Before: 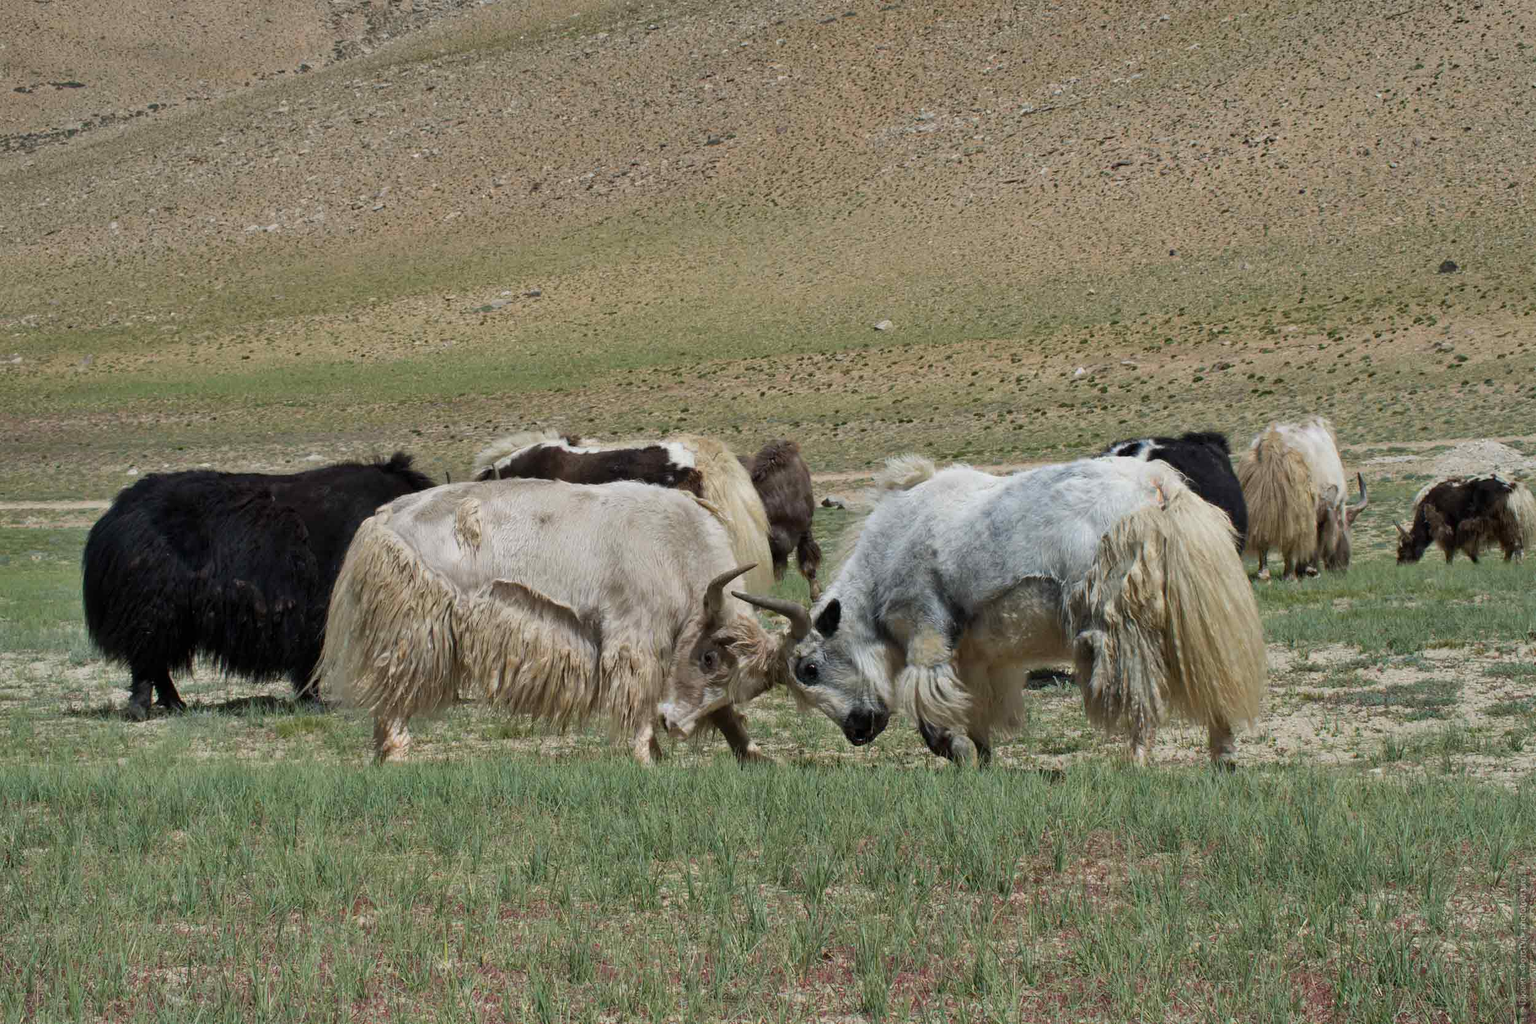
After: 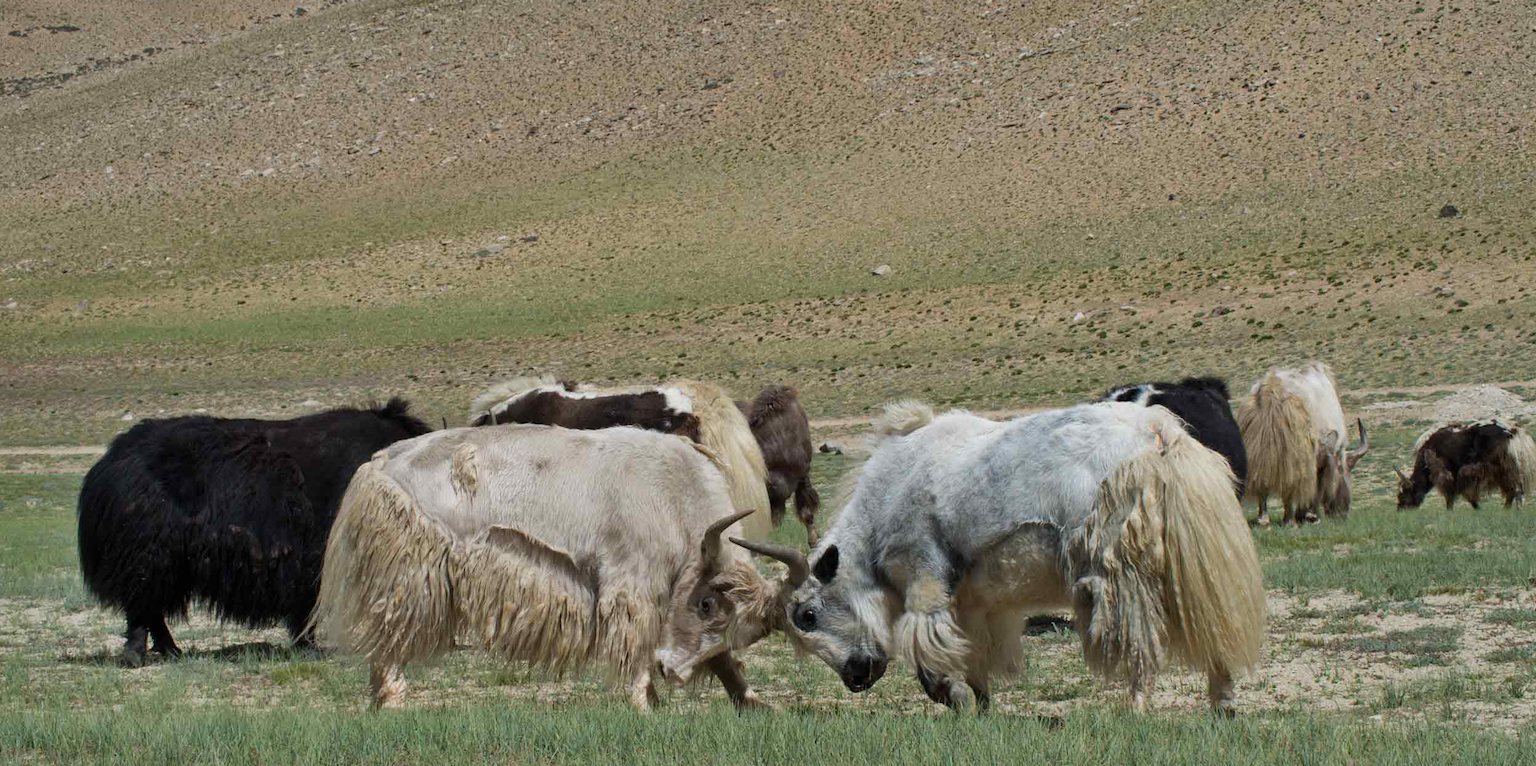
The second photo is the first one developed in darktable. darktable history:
crop: left 0.377%, top 5.531%, bottom 19.858%
